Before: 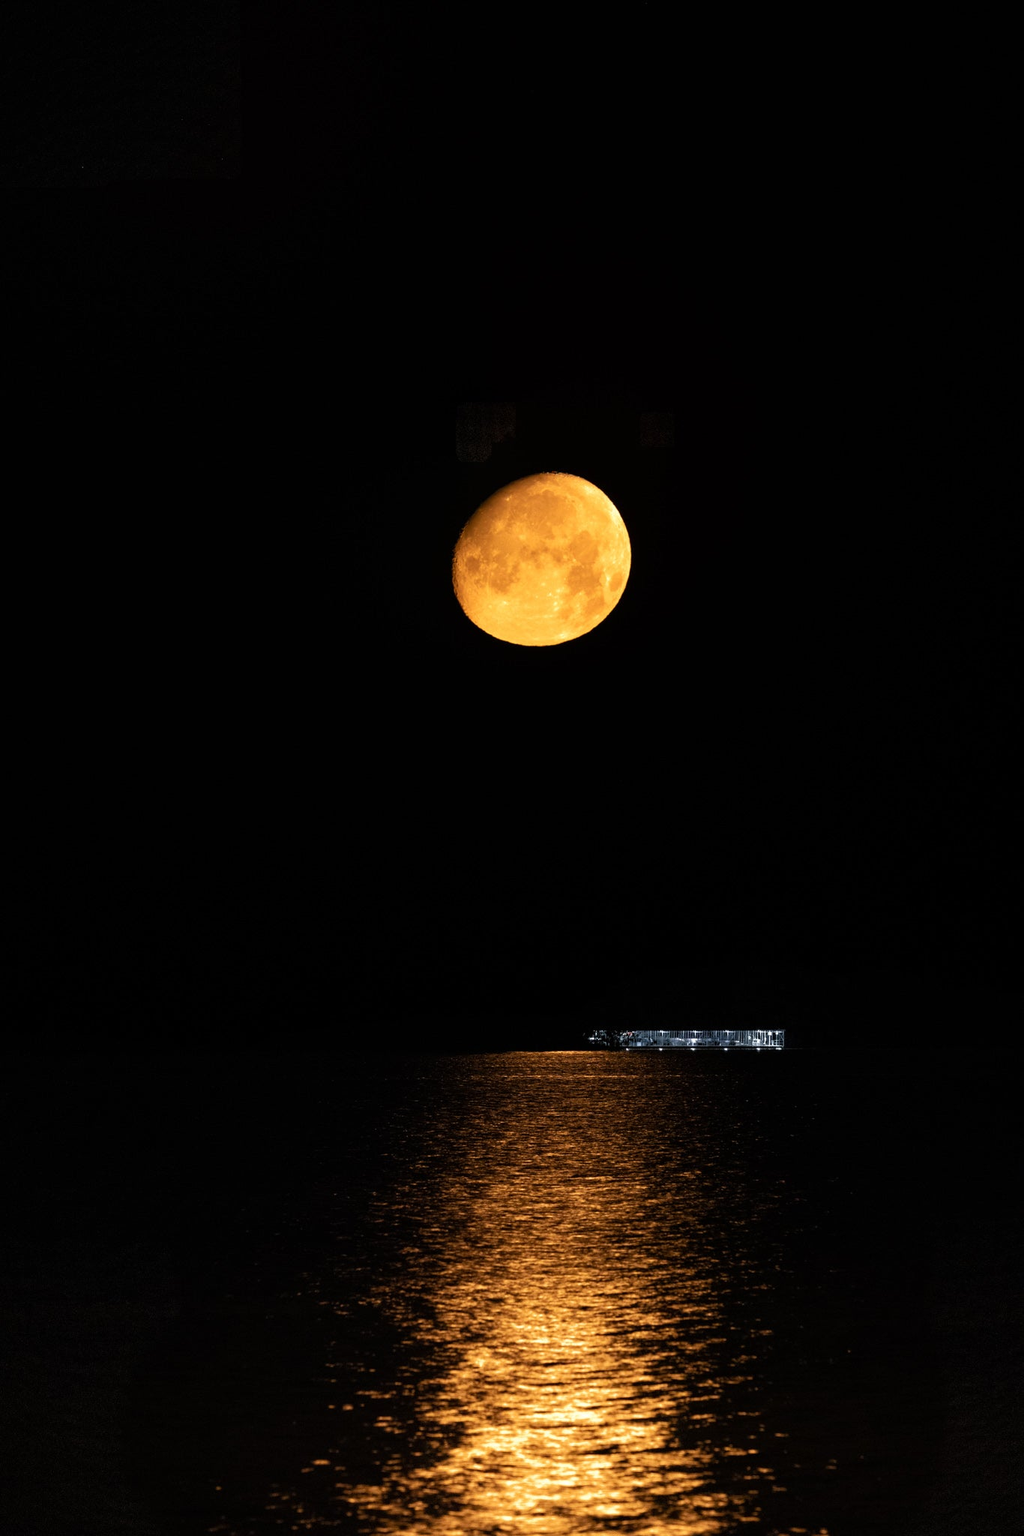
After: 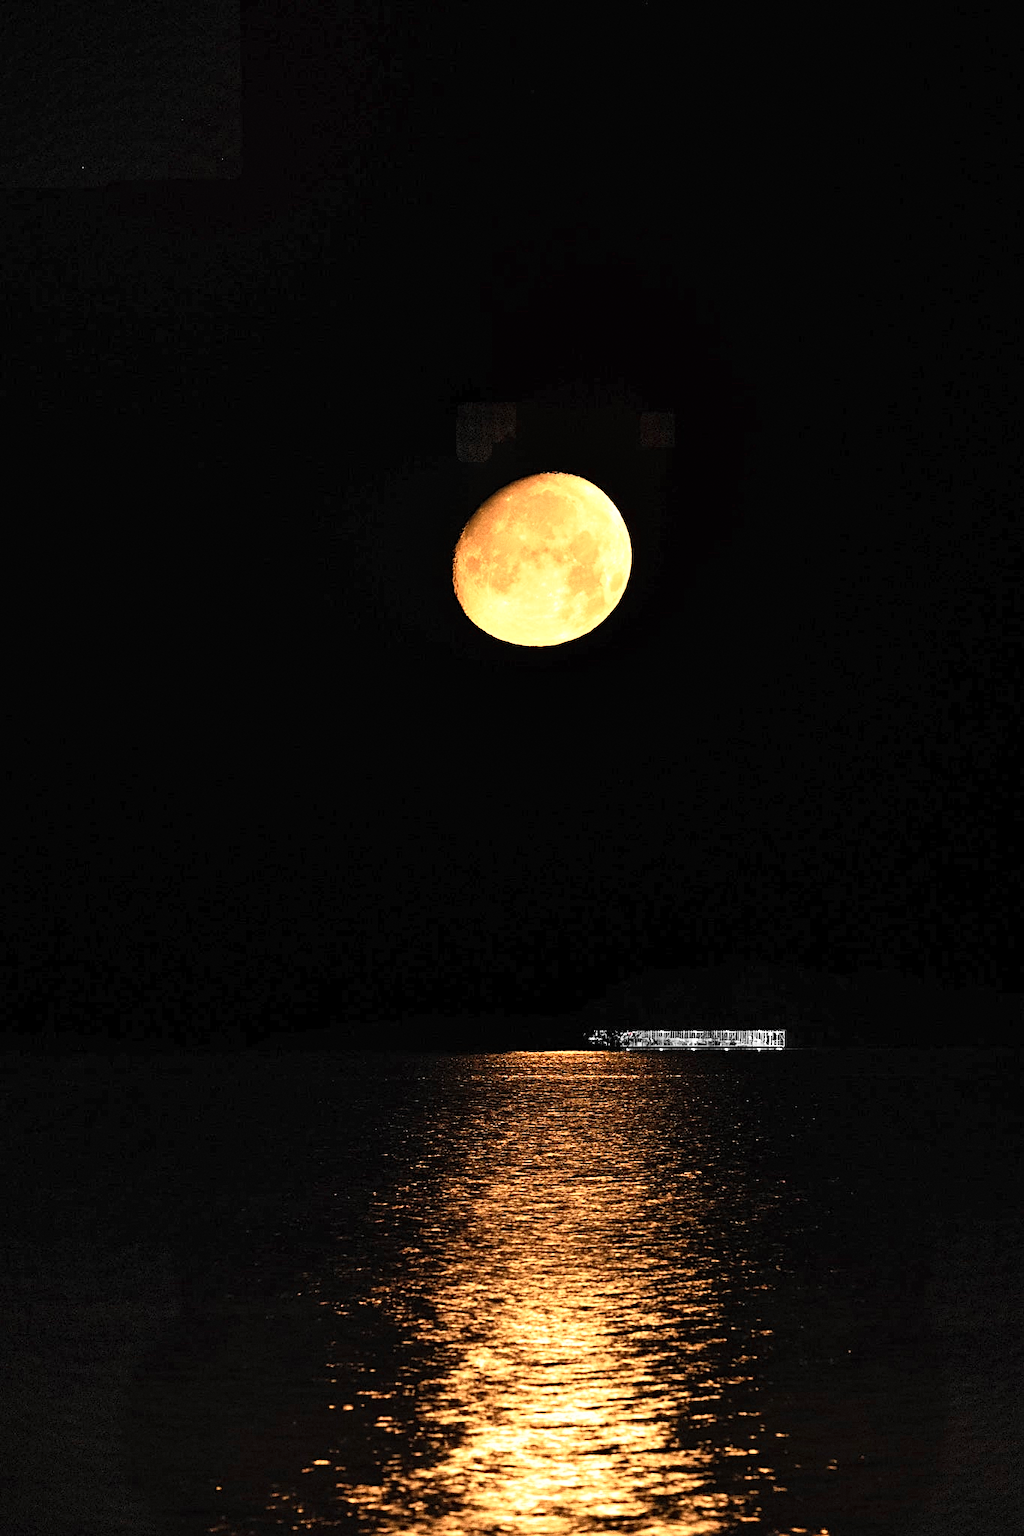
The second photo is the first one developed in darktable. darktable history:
color zones: curves: ch0 [(0, 0.447) (0.184, 0.543) (0.323, 0.476) (0.429, 0.445) (0.571, 0.443) (0.714, 0.451) (0.857, 0.452) (1, 0.447)]; ch1 [(0, 0.464) (0.176, 0.46) (0.287, 0.177) (0.429, 0.002) (0.571, 0) (0.714, 0) (0.857, 0) (1, 0.464)], mix 20%
grain: coarseness 8.68 ISO, strength 31.94%
contrast brightness saturation: contrast 0.2, brightness 0.15, saturation 0.14
sharpen: on, module defaults
shadows and highlights: soften with gaussian
